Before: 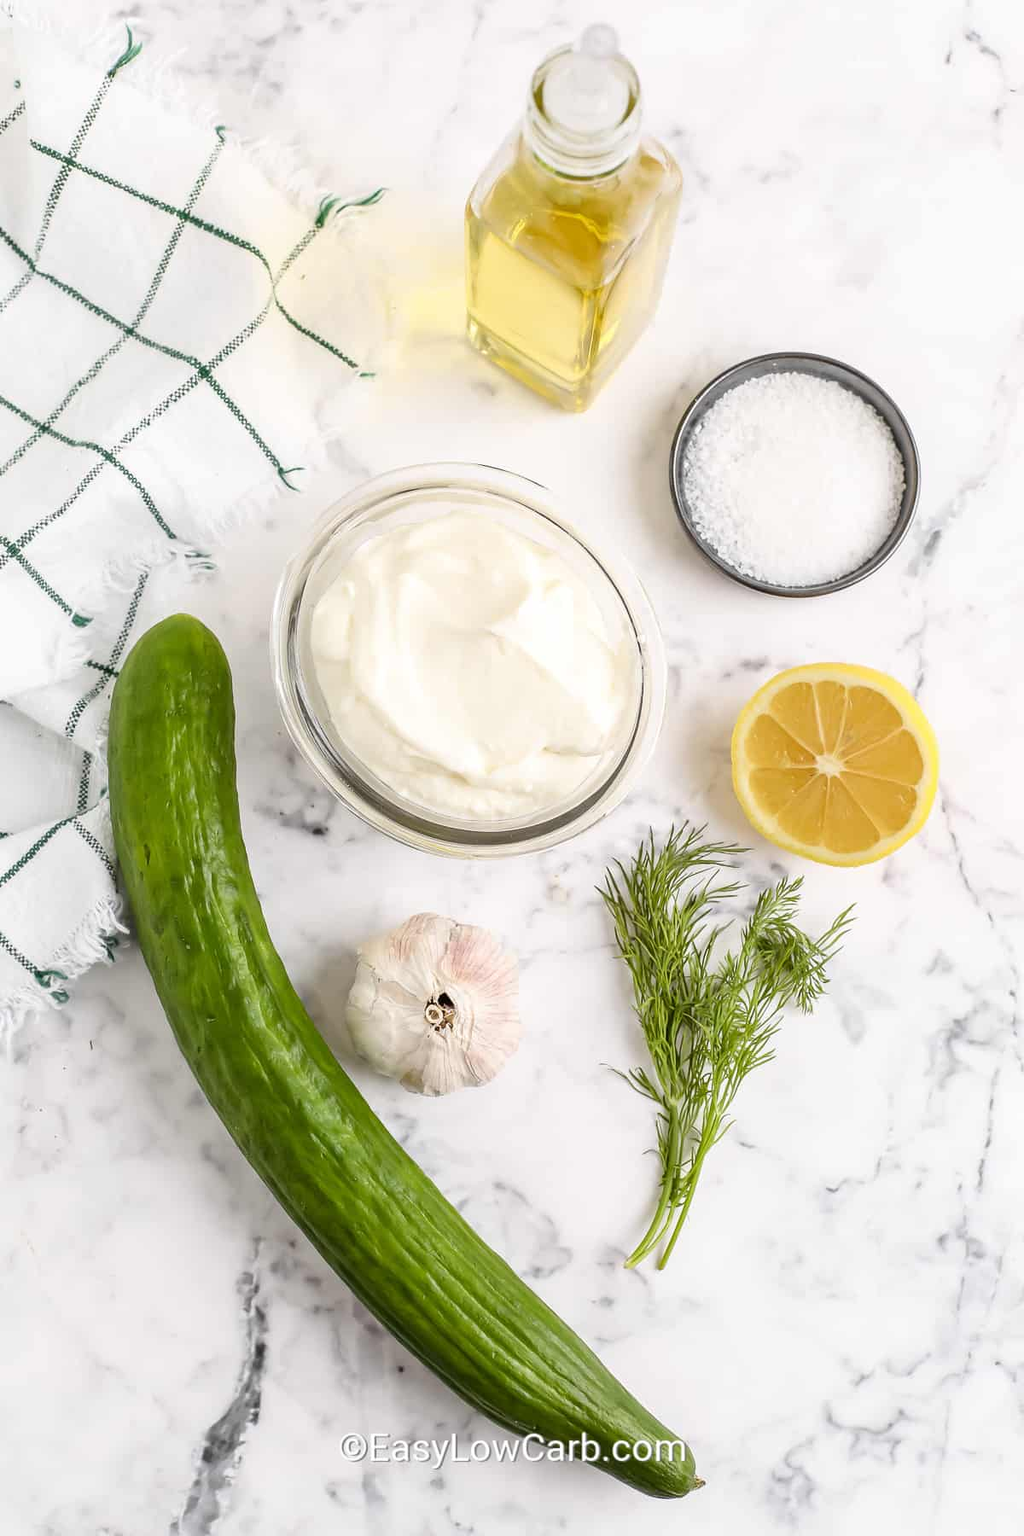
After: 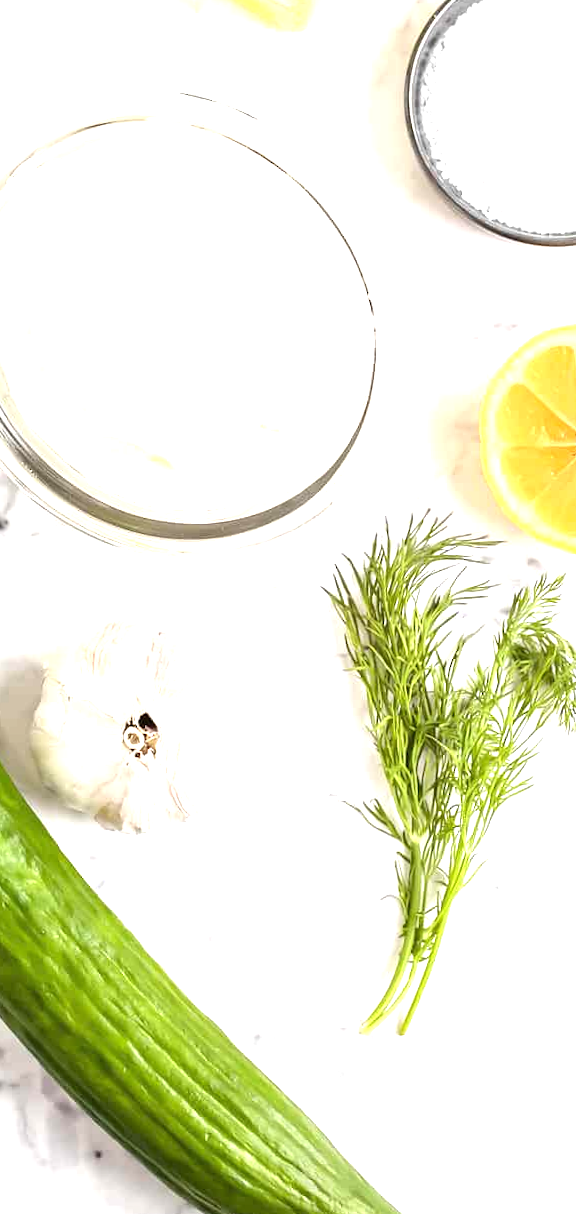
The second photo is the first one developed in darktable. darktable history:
crop: left 31.379%, top 24.658%, right 20.326%, bottom 6.628%
rotate and perspective: rotation -0.45°, automatic cropping original format, crop left 0.008, crop right 0.992, crop top 0.012, crop bottom 0.988
exposure: black level correction 0, exposure 1.1 EV, compensate highlight preservation false
